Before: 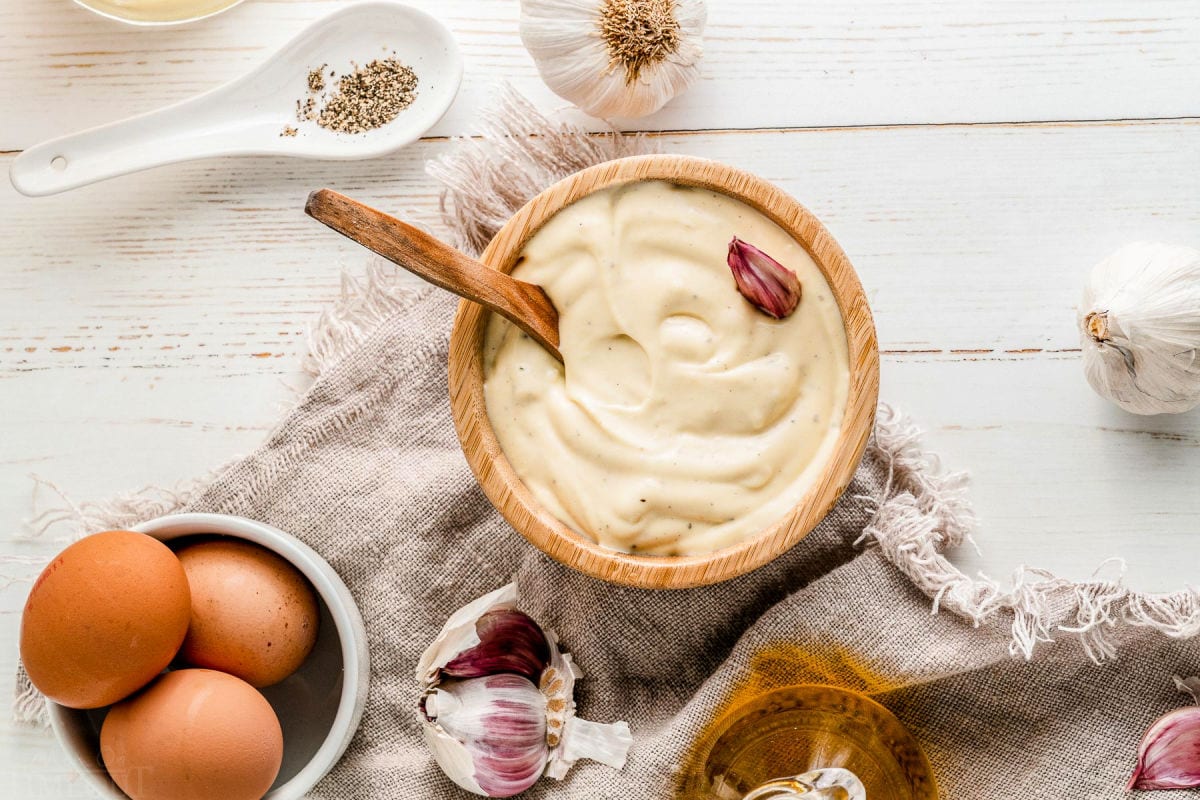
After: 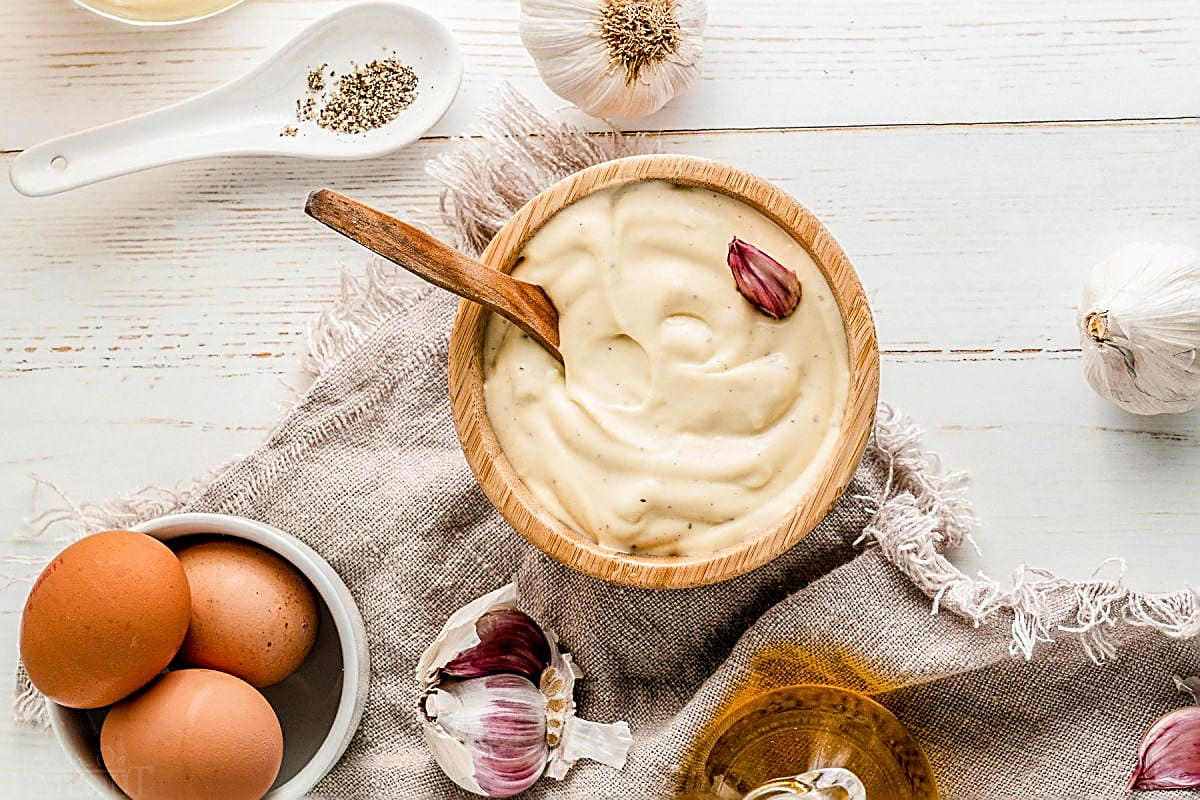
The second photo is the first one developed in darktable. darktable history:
exposure: compensate exposure bias true, compensate highlight preservation false
sharpen: amount 0.896
